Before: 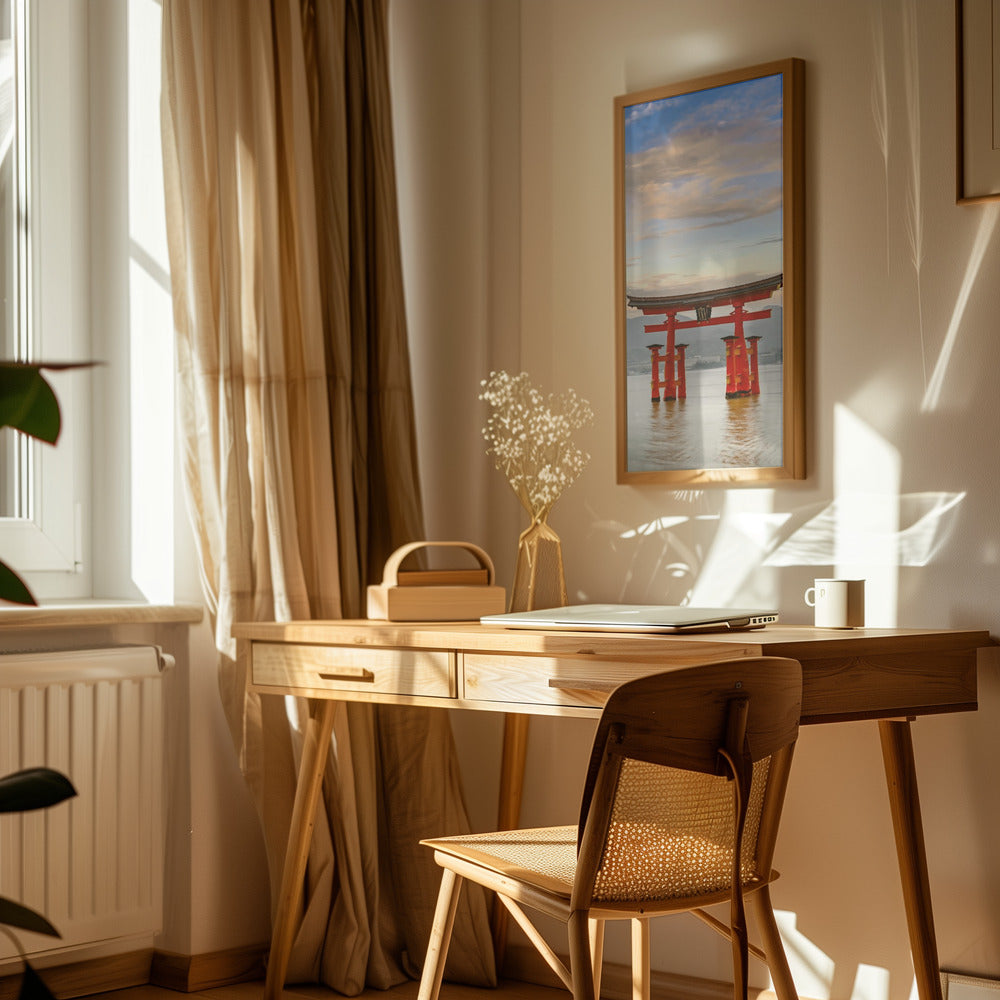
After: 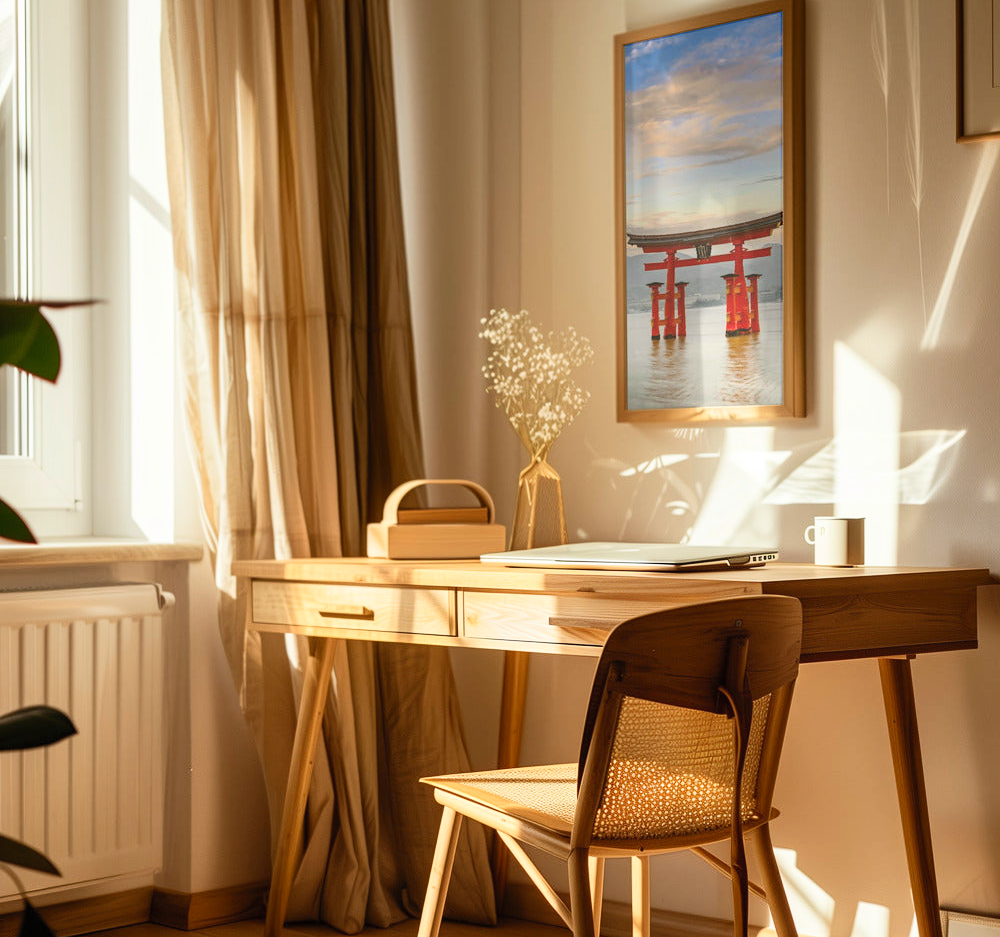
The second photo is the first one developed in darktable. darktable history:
contrast brightness saturation: contrast 0.2, brightness 0.16, saturation 0.22
crop and rotate: top 6.25%
